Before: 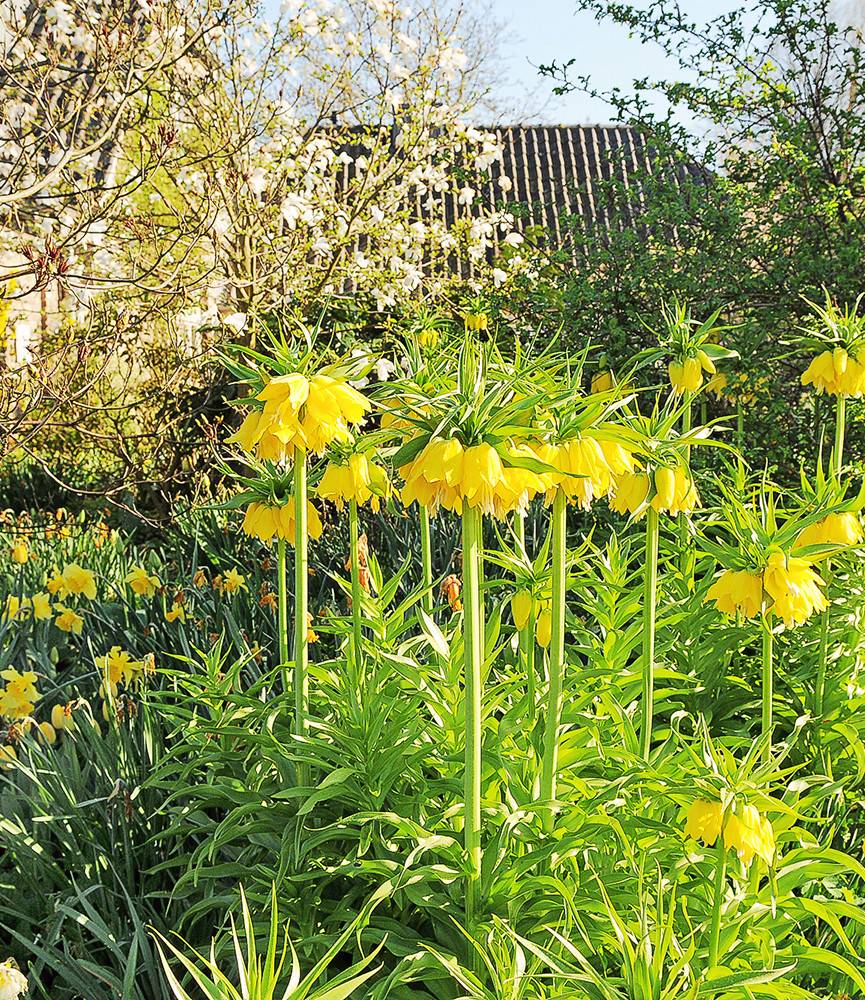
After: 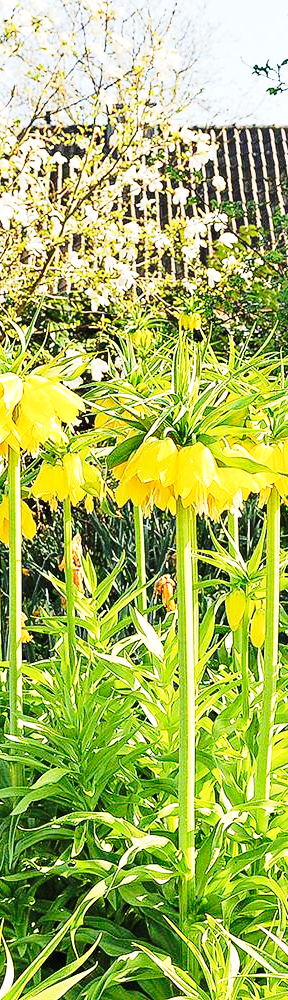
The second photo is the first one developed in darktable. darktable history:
base curve: curves: ch0 [(0, 0) (0.036, 0.037) (0.121, 0.228) (0.46, 0.76) (0.859, 0.983) (1, 1)], preserve colors none
exposure: exposure -0.043 EV, compensate exposure bias true, compensate highlight preservation false
crop: left 33.098%, right 33.599%
